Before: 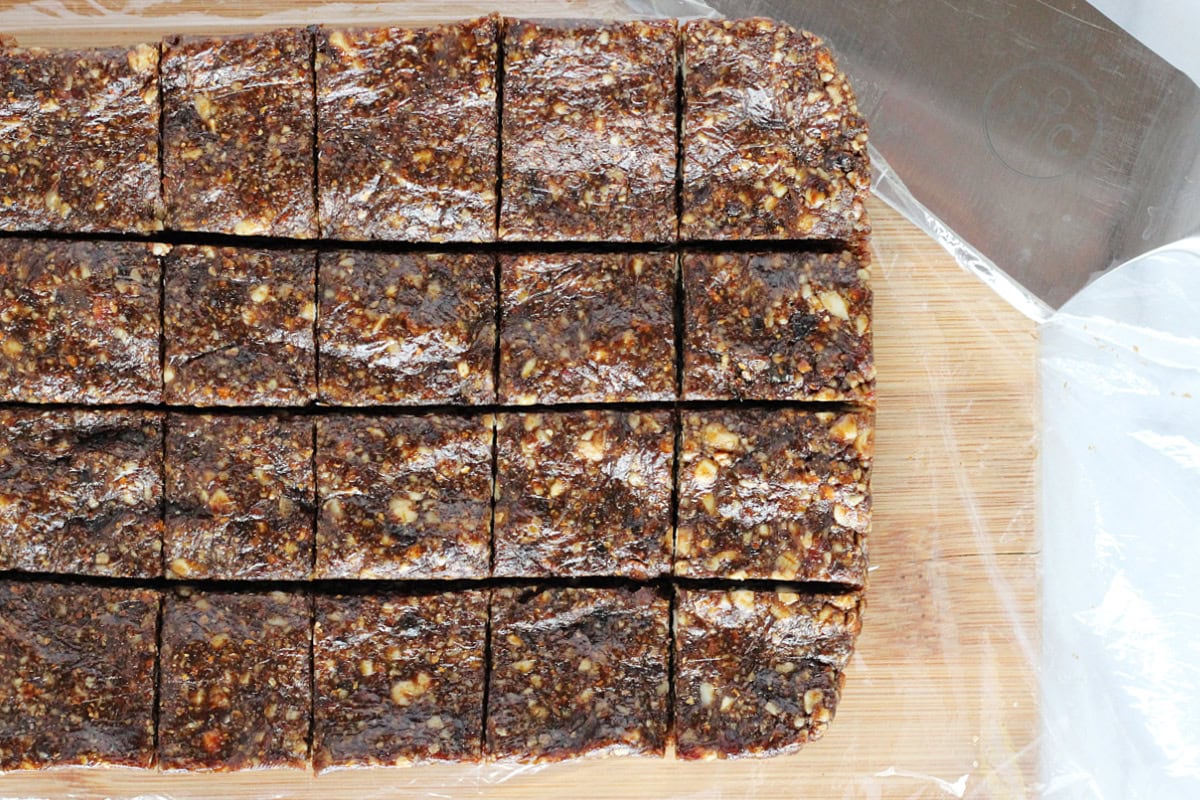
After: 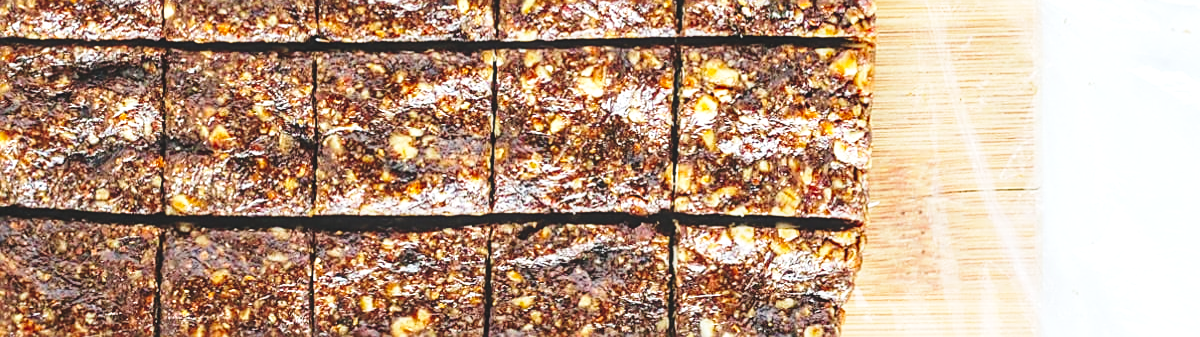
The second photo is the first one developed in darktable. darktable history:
crop: top 45.539%, bottom 12.22%
color balance rgb: global offset › luminance 0.492%, global offset › hue 55.7°, perceptual saturation grading › global saturation 25.333%, global vibrance 5.758%, contrast 2.61%
exposure: black level correction -0.016, compensate highlight preservation false
local contrast: detail 130%
sharpen: on, module defaults
velvia: on, module defaults
base curve: curves: ch0 [(0, 0) (0.028, 0.03) (0.121, 0.232) (0.46, 0.748) (0.859, 0.968) (1, 1)], preserve colors none
